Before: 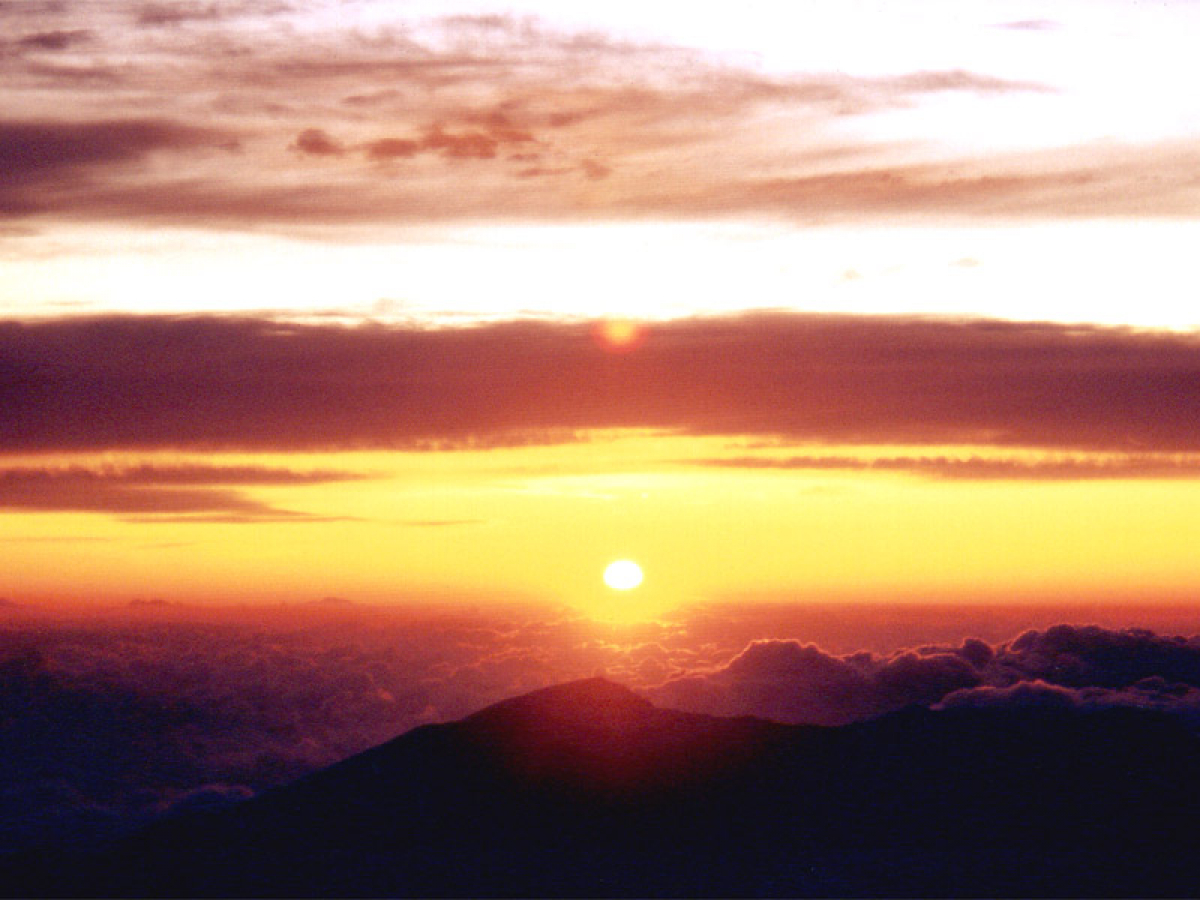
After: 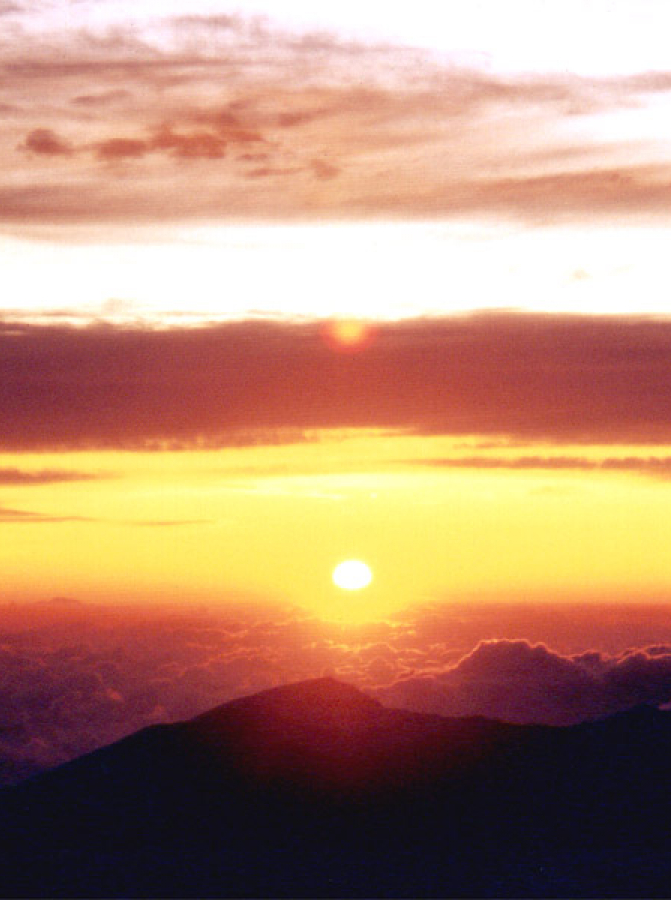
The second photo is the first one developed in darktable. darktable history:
crop and rotate: left 22.586%, right 21.485%
